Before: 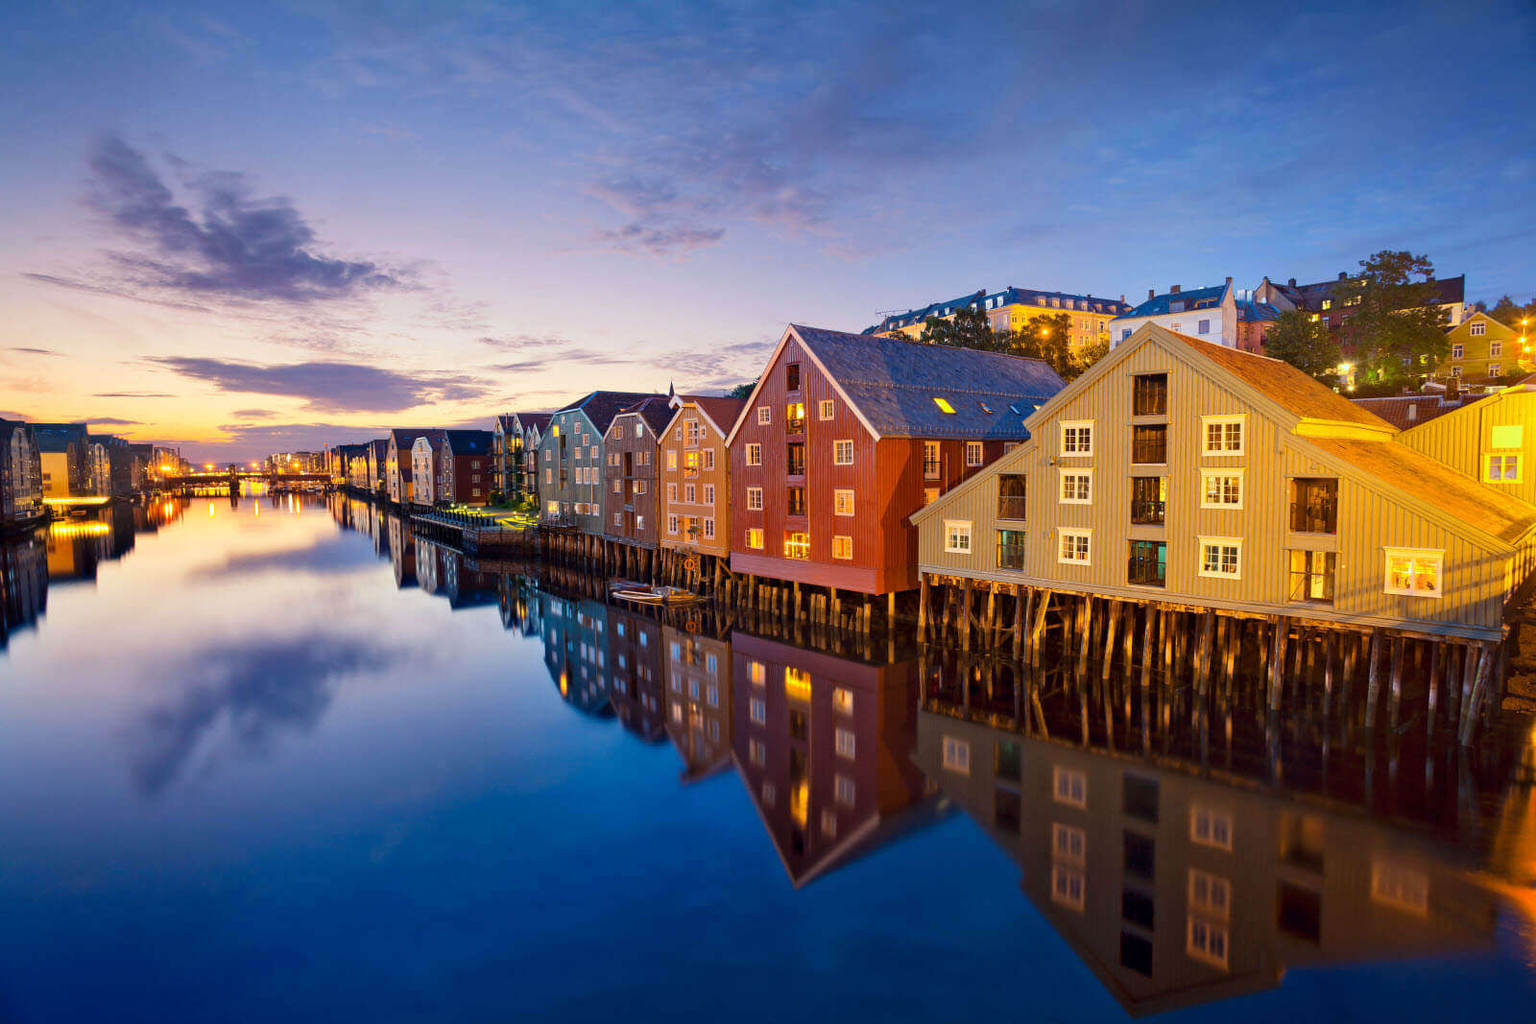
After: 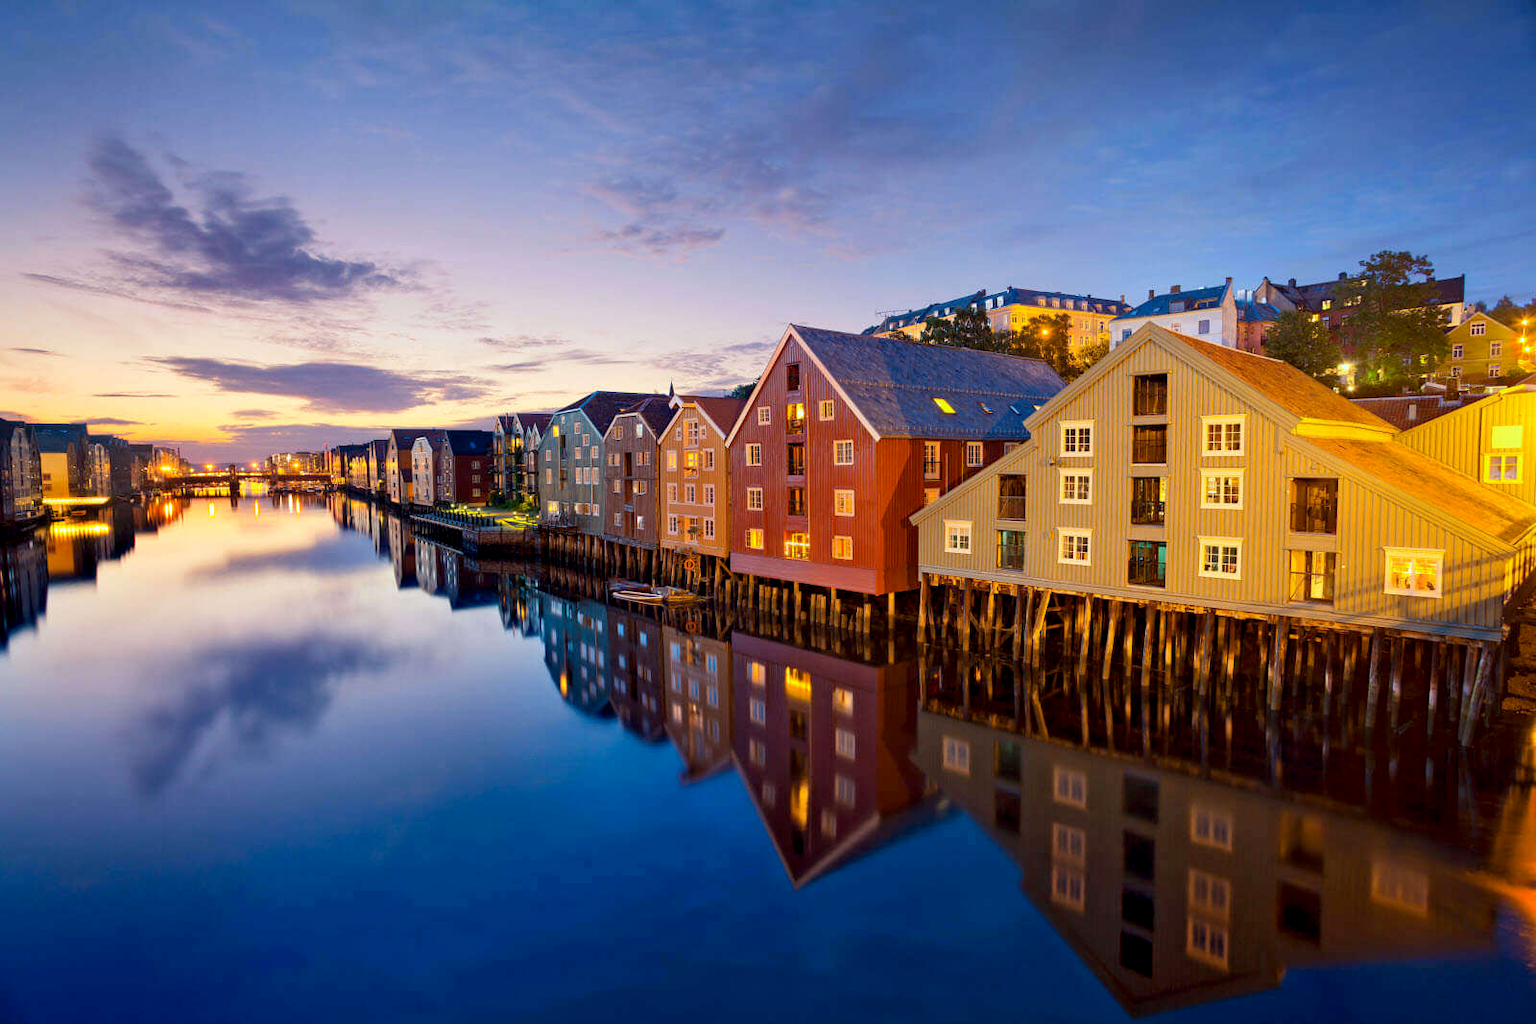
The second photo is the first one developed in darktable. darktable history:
exposure: black level correction 0.004, exposure 0.014 EV, compensate highlight preservation false
tone equalizer: on, module defaults
